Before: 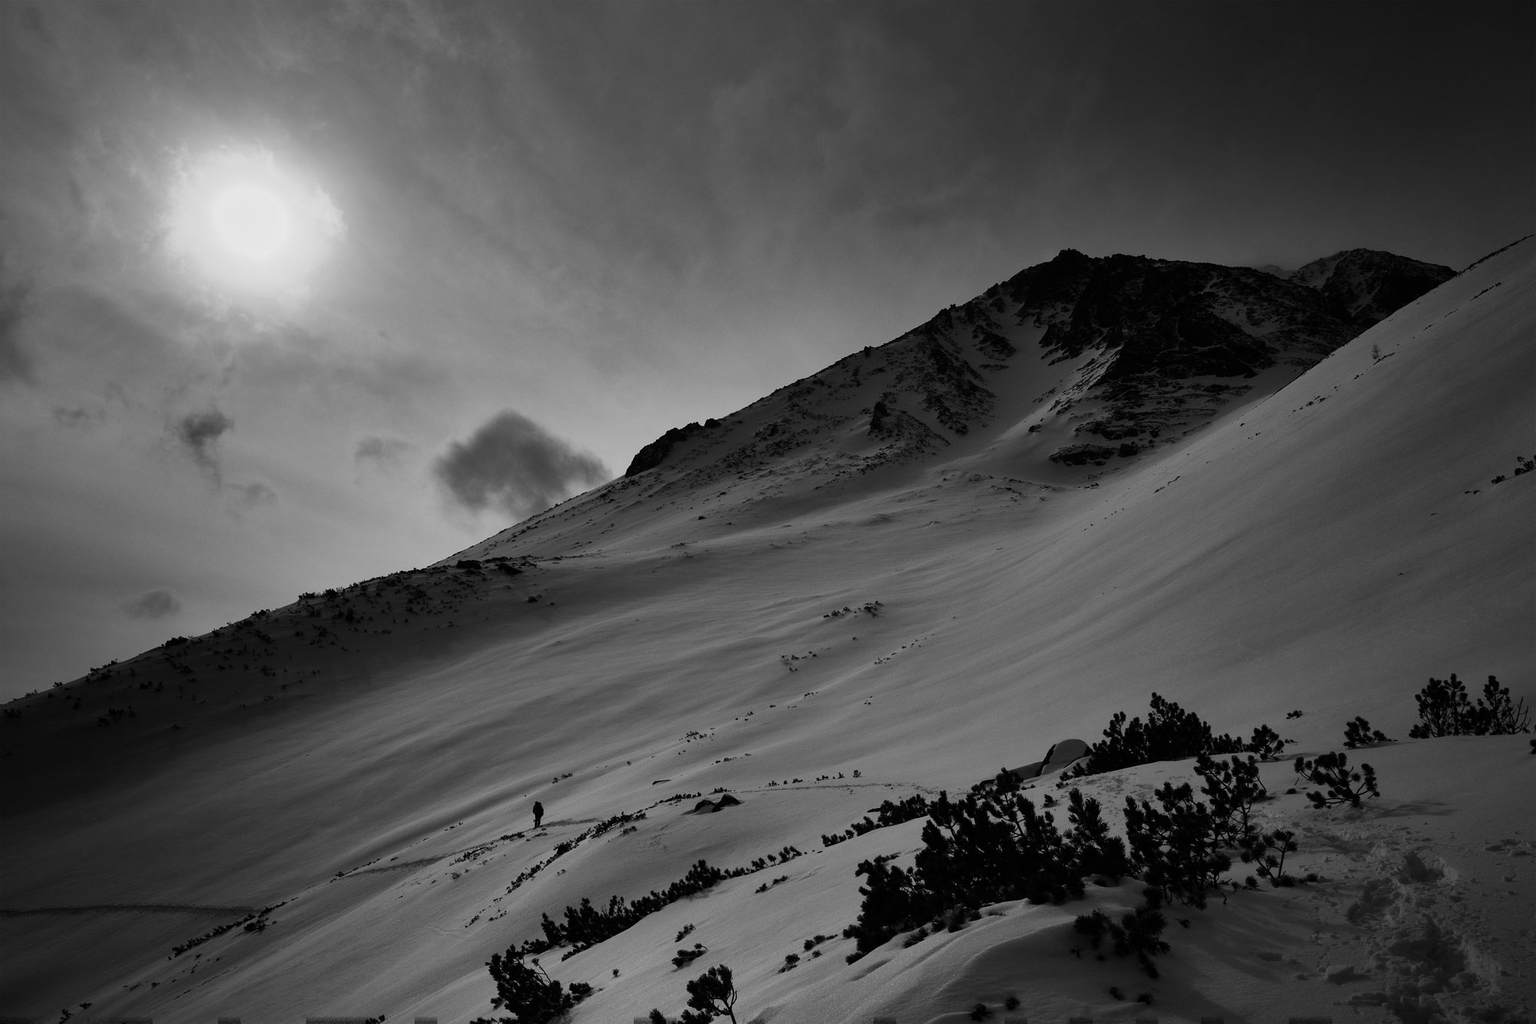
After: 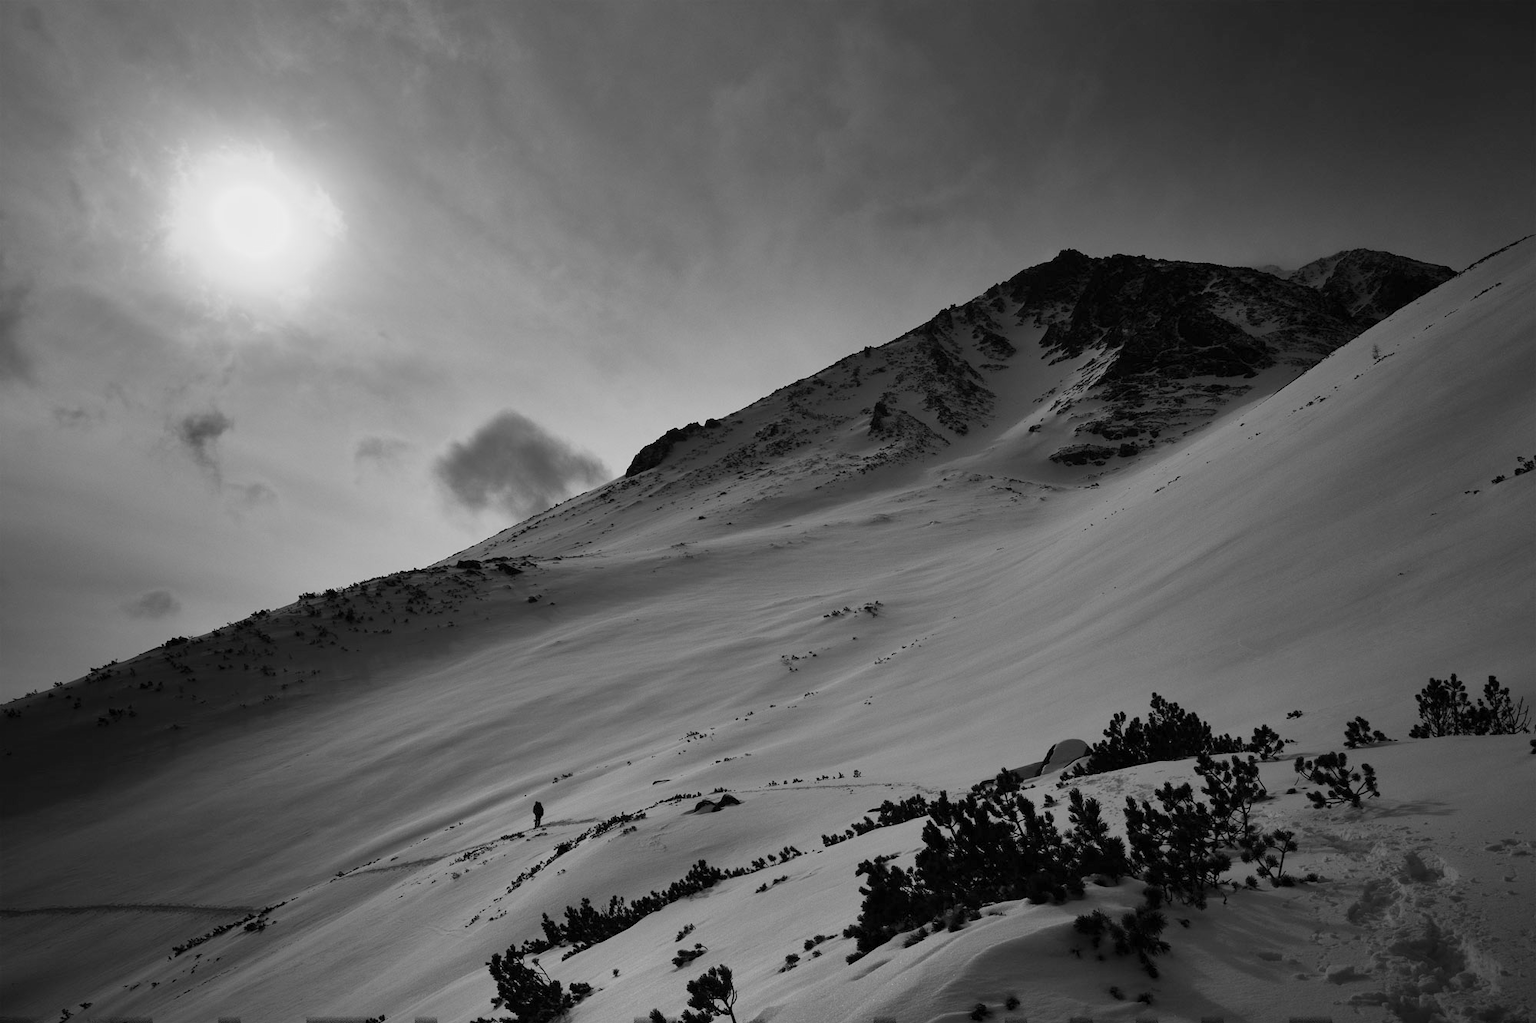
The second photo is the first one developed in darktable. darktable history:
contrast brightness saturation: brightness 0.121
